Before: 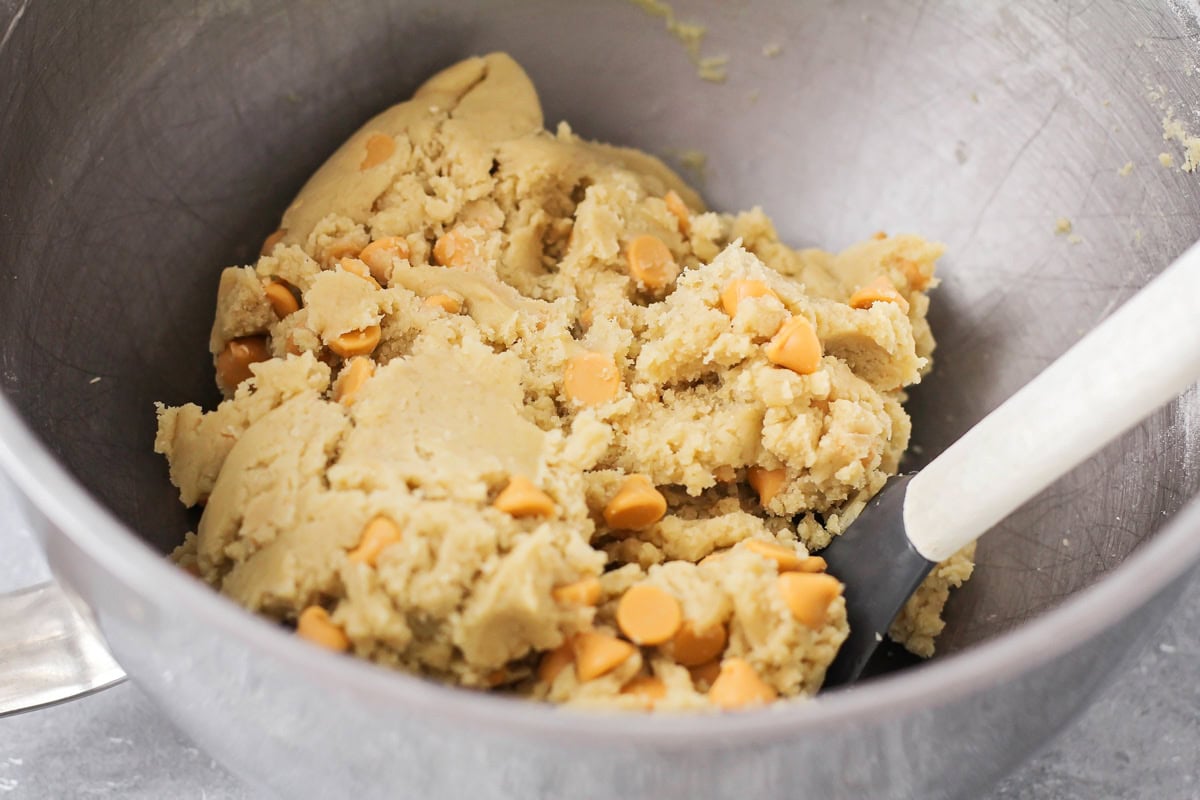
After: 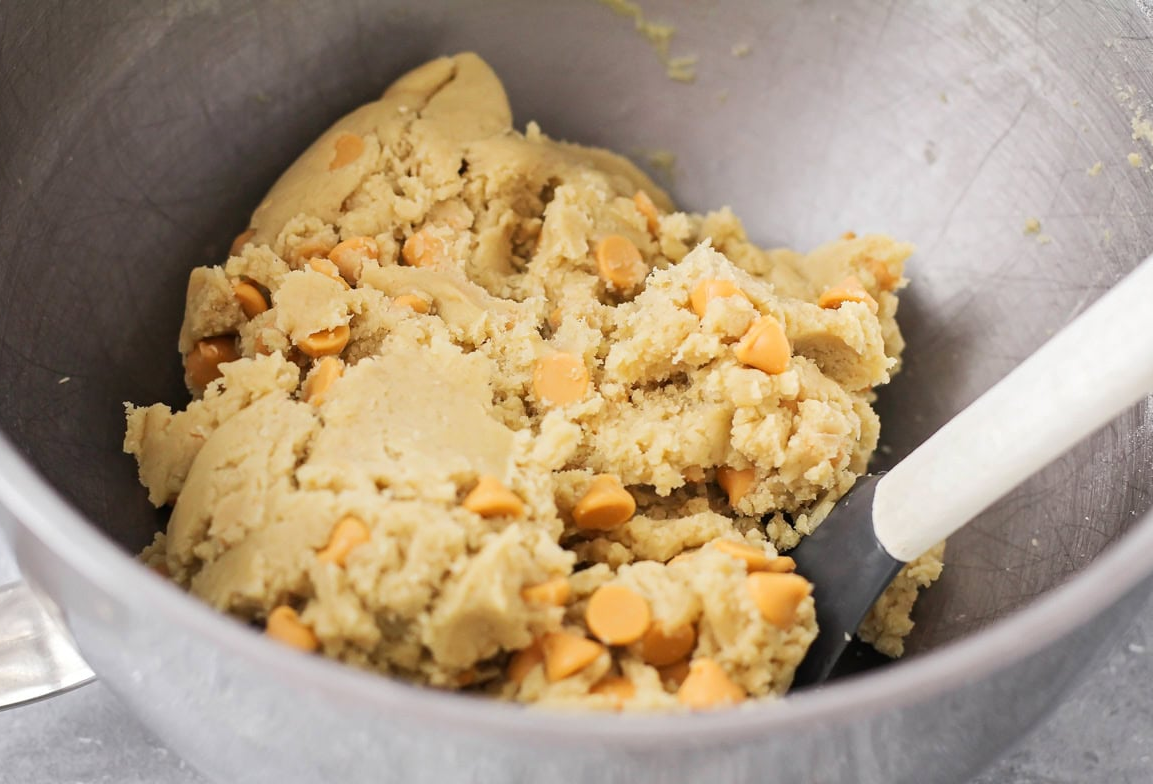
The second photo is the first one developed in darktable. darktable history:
crop and rotate: left 2.596%, right 1.283%, bottom 1.954%
